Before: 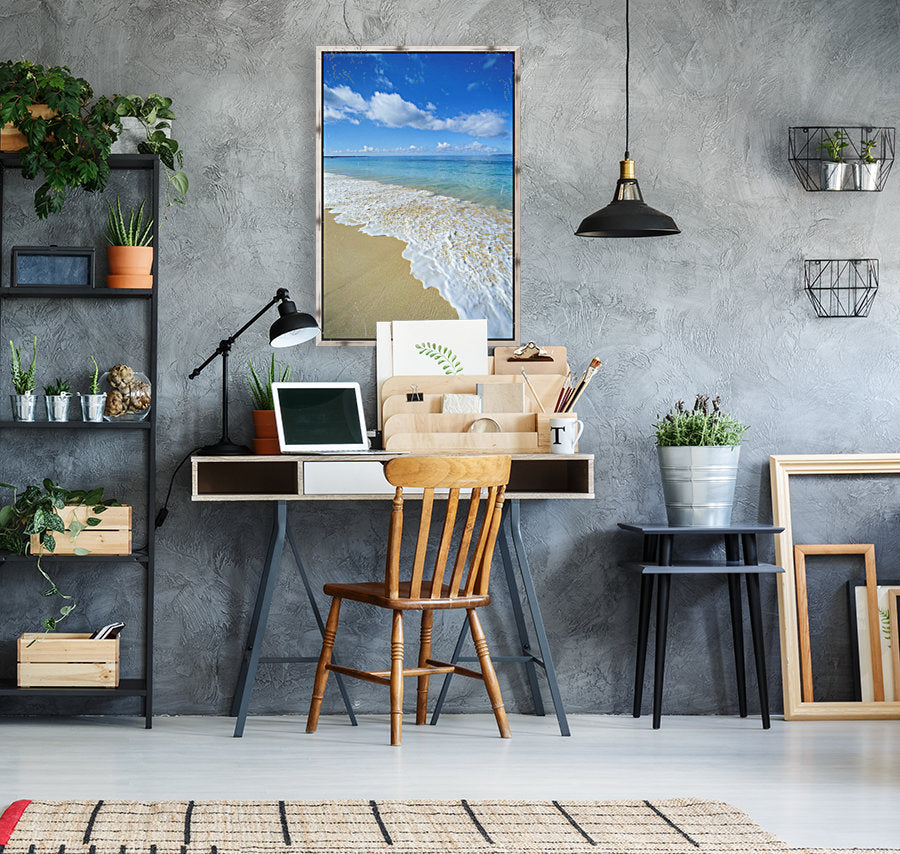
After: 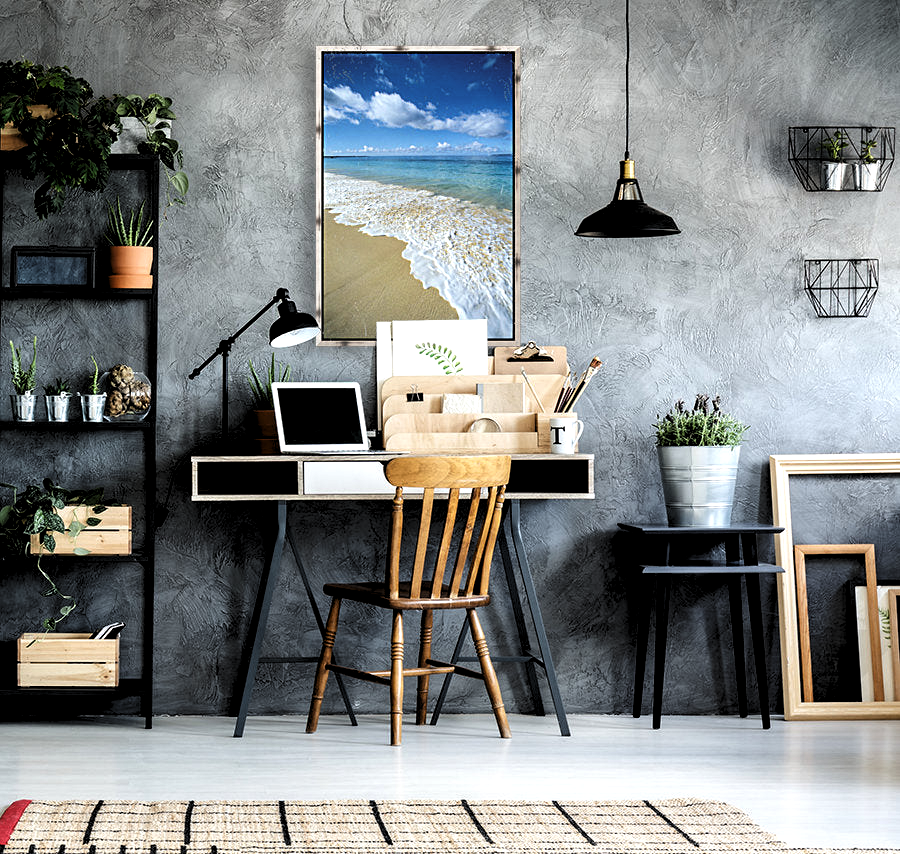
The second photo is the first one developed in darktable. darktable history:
exposure: black level correction 0.004, exposure 0.014 EV, compensate highlight preservation false
levels: levels [0.182, 0.542, 0.902]
